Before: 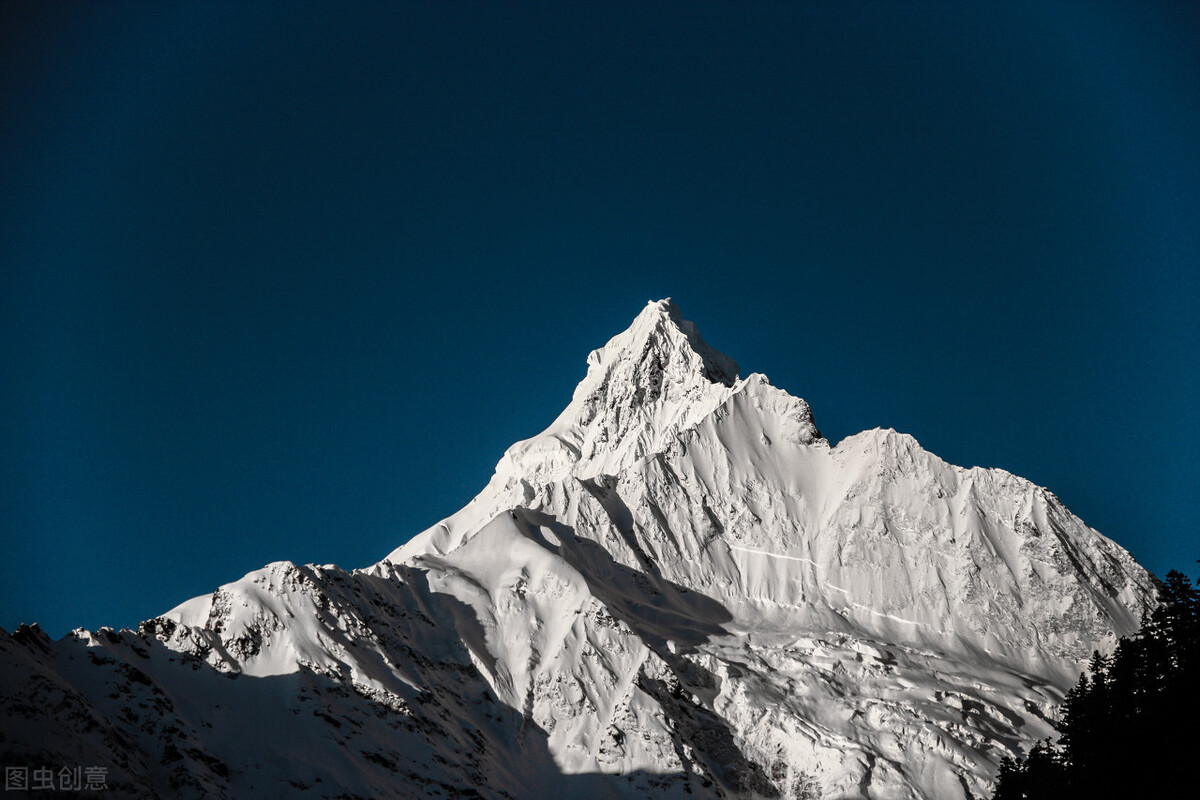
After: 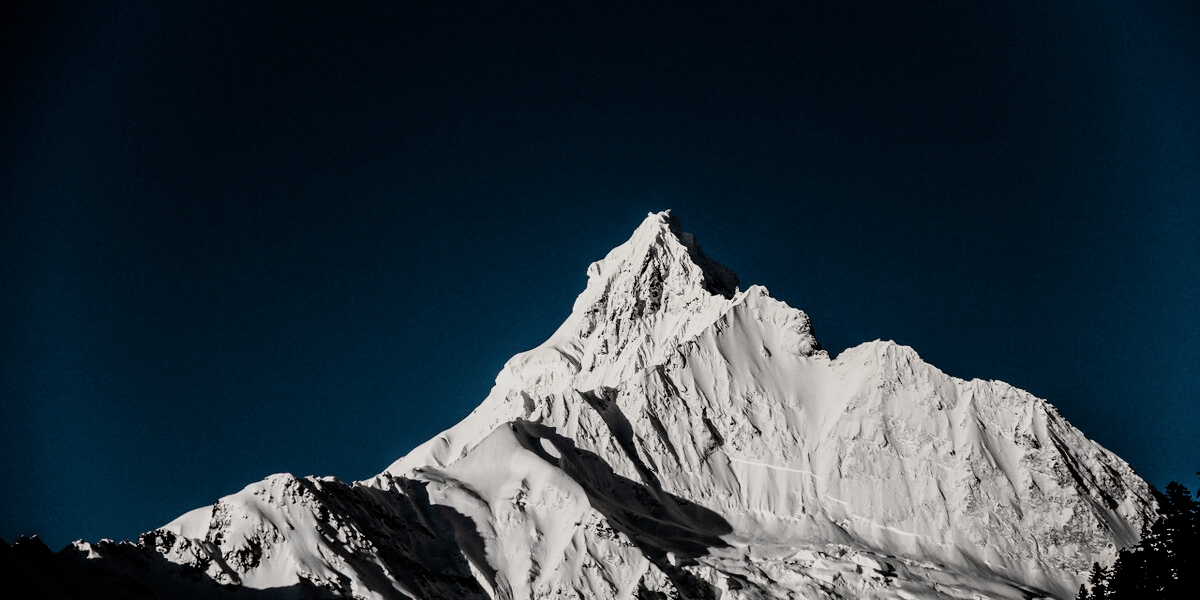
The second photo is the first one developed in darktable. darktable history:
filmic rgb: black relative exposure -5.08 EV, white relative exposure 3.96 EV, threshold 3.04 EV, hardness 2.9, contrast 1.297, highlights saturation mix -29.94%, enable highlight reconstruction true
crop: top 11.028%, bottom 13.871%
